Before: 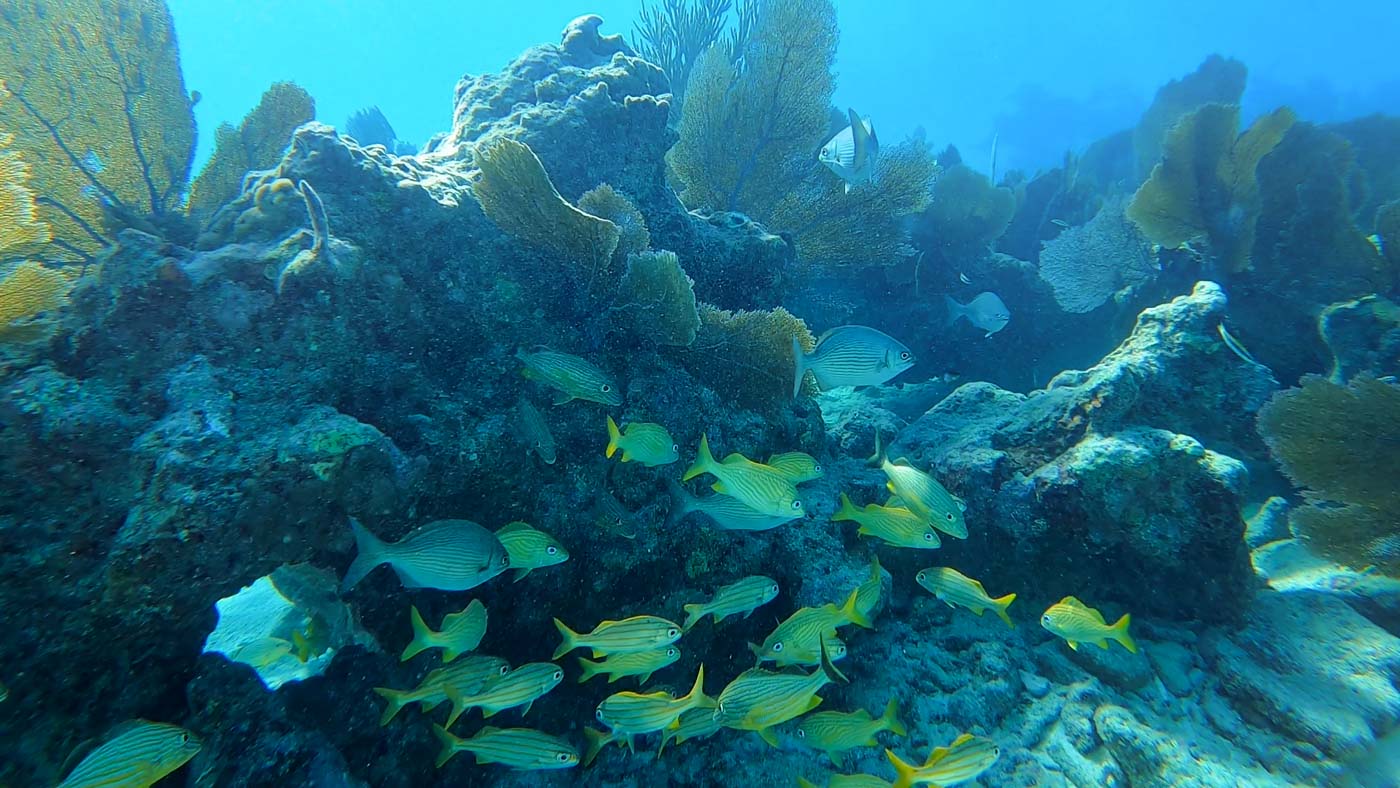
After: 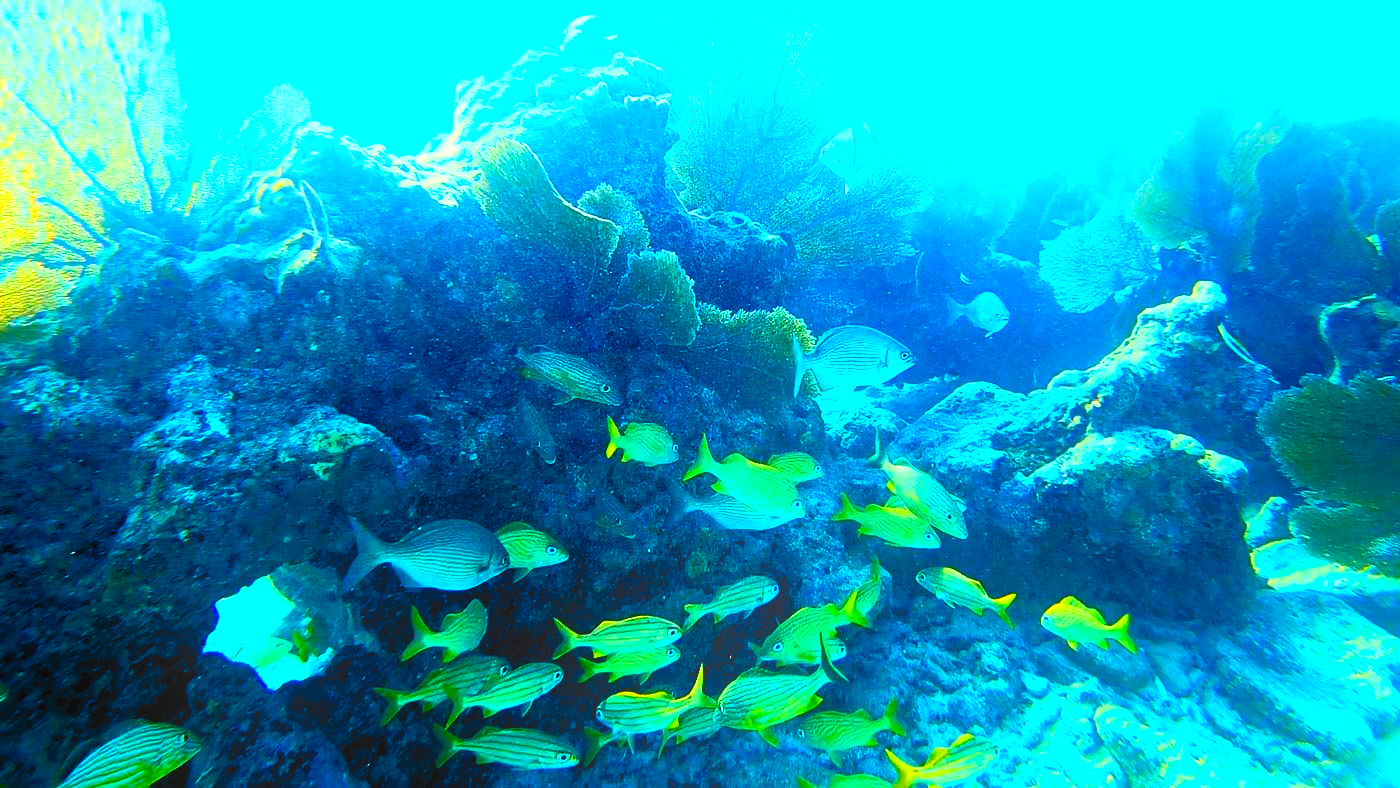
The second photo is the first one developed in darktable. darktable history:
contrast brightness saturation: contrast 0.83, brightness 0.59, saturation 0.59
bloom: on, module defaults
color balance rgb: shadows lift › chroma 3%, shadows lift › hue 240.84°, highlights gain › chroma 3%, highlights gain › hue 73.2°, global offset › luminance -0.5%, perceptual saturation grading › global saturation 20%, perceptual saturation grading › highlights -25%, perceptual saturation grading › shadows 50%, global vibrance 25.26%
